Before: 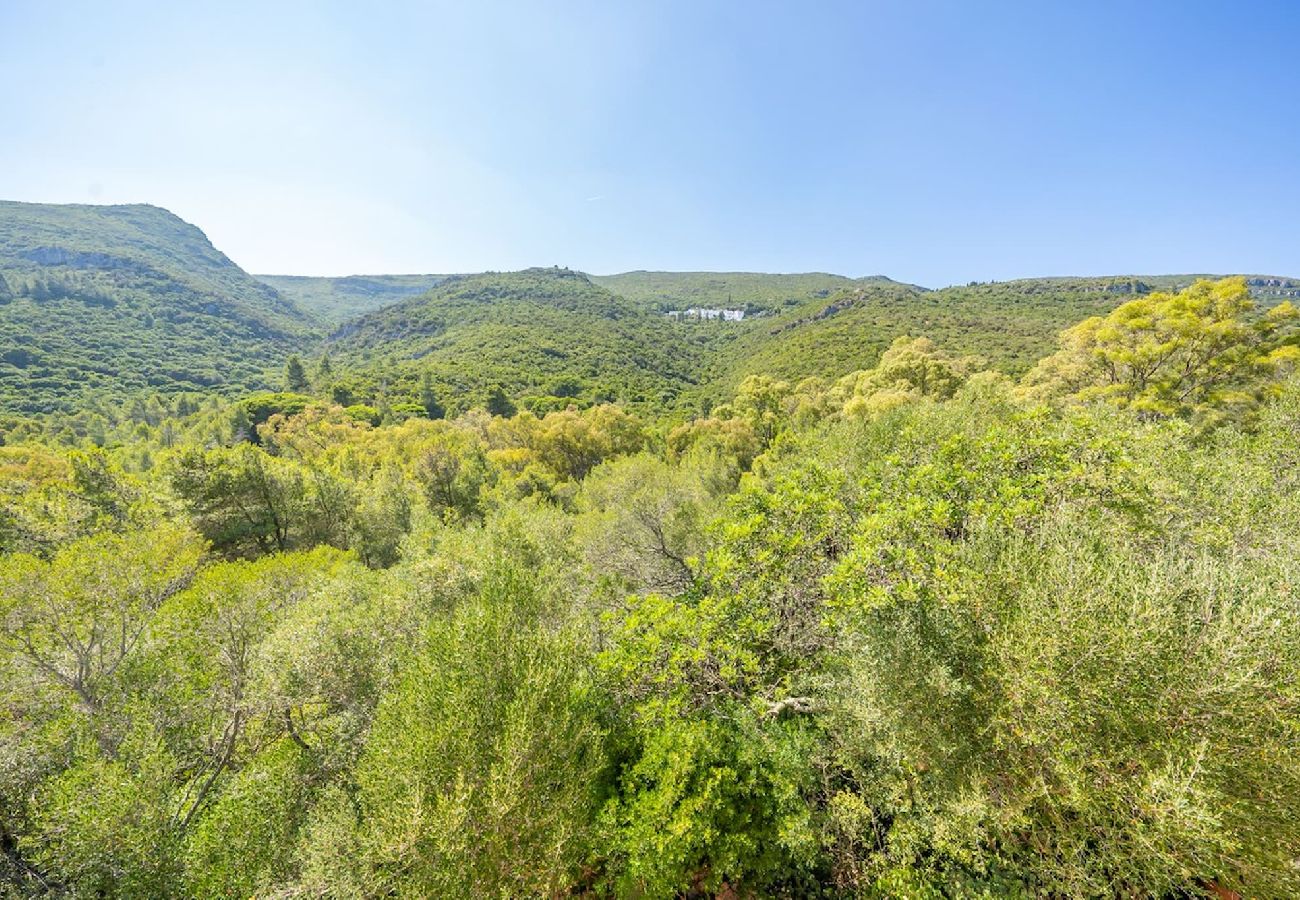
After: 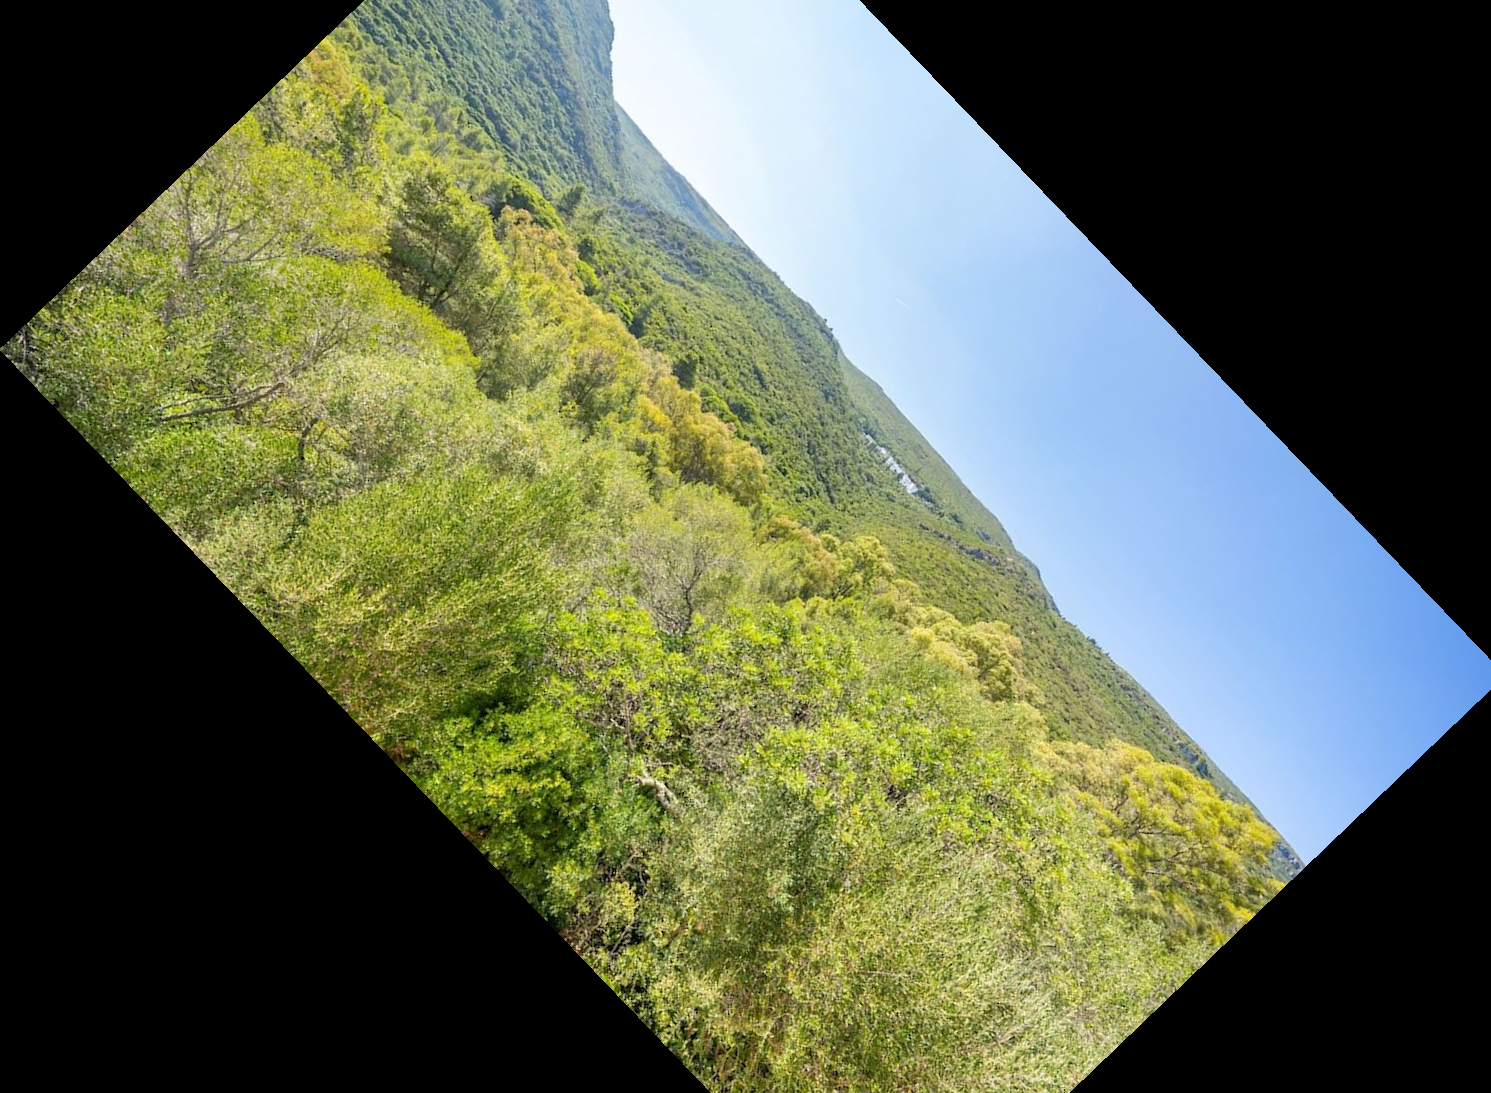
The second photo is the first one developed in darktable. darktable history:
rotate and perspective: rotation 1.57°, crop left 0.018, crop right 0.982, crop top 0.039, crop bottom 0.961
crop and rotate: angle -46.26°, top 16.234%, right 0.912%, bottom 11.704%
